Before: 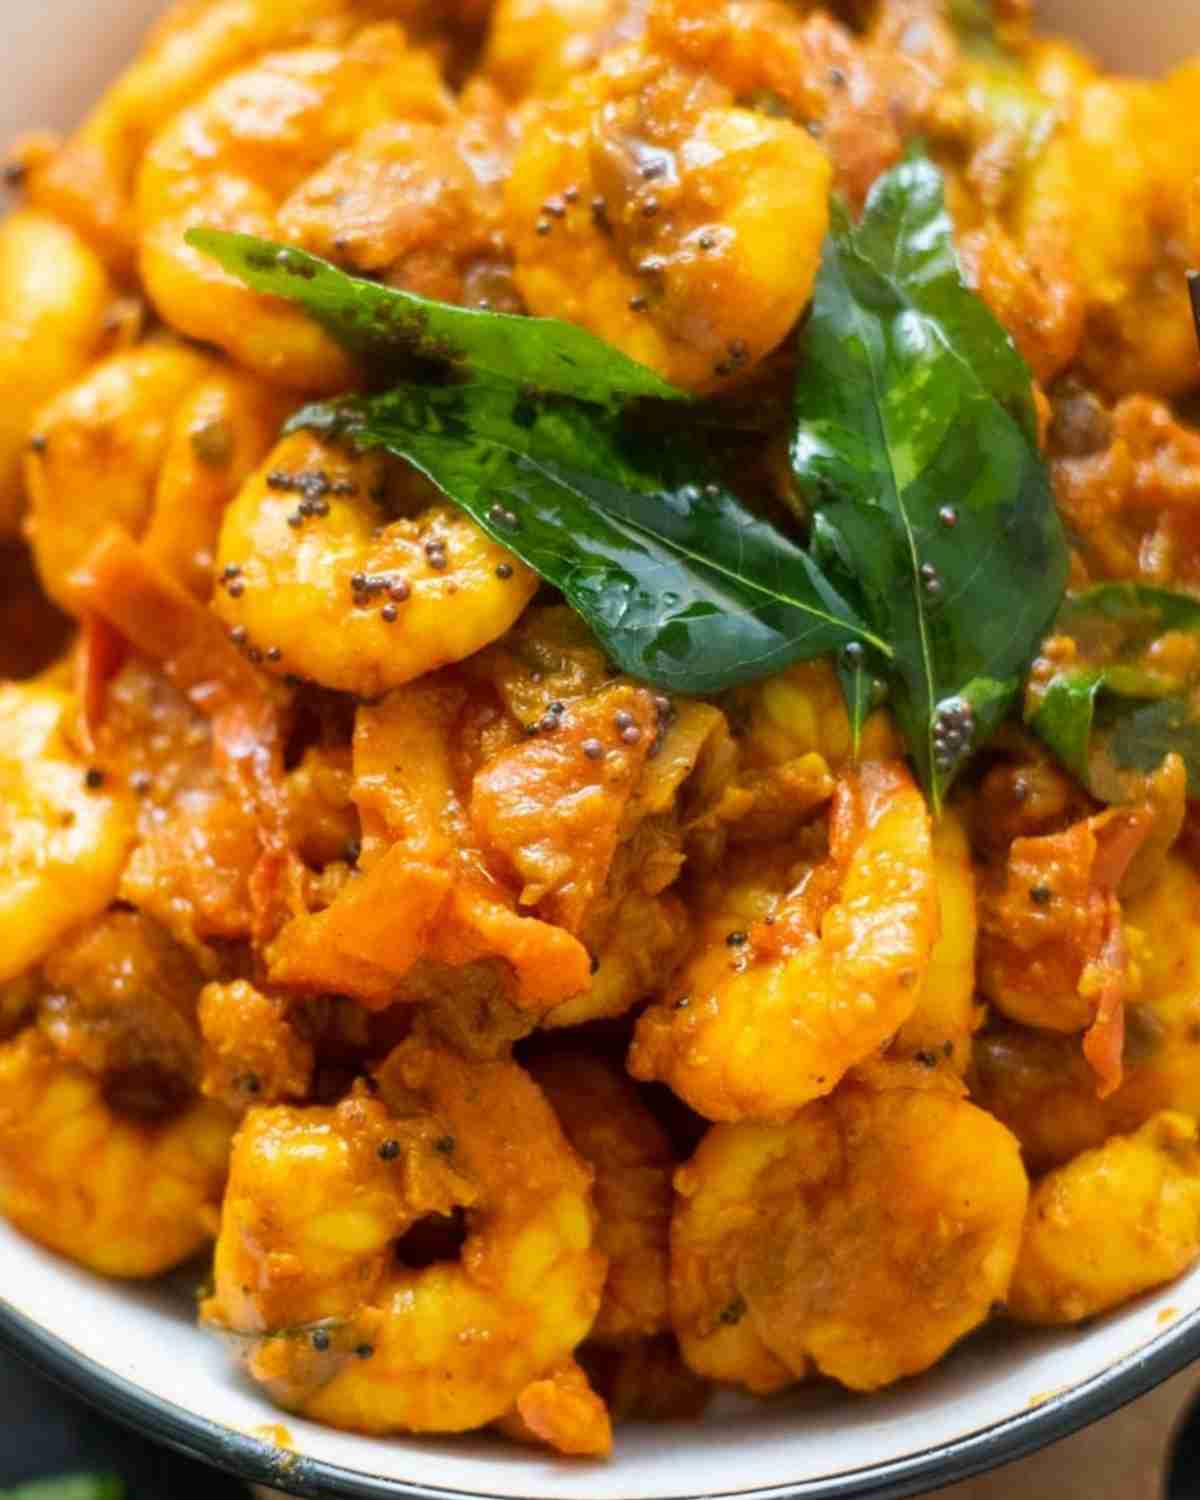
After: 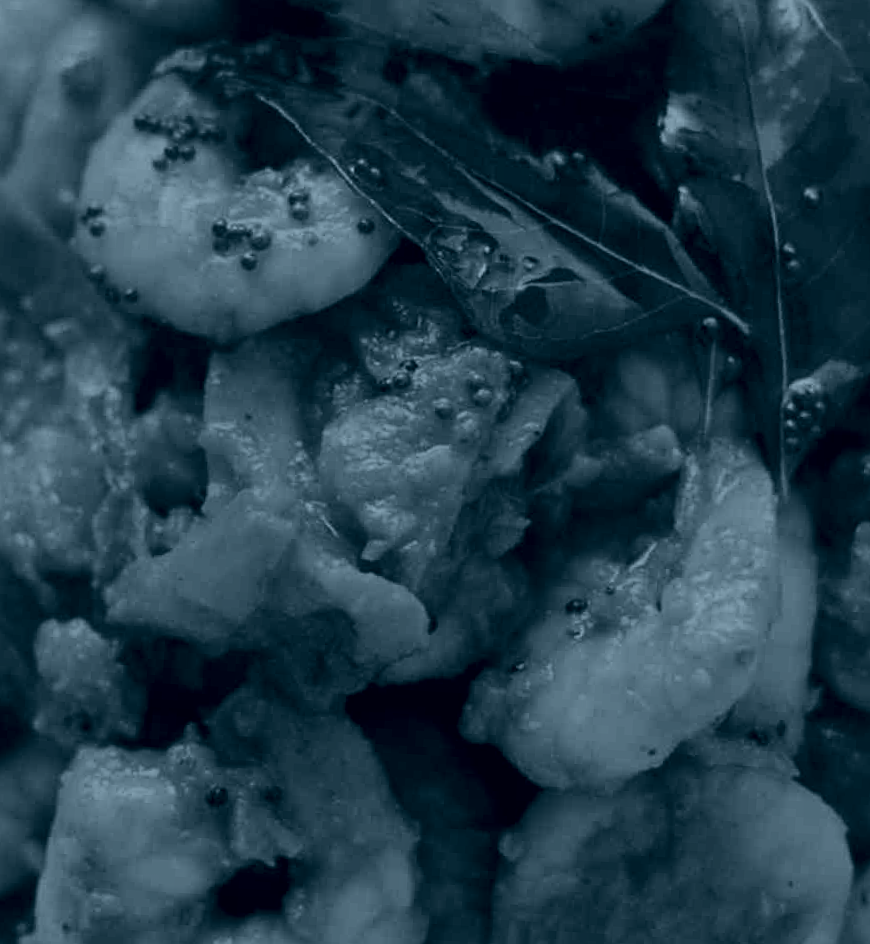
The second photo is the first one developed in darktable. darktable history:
crop and rotate: angle -3.37°, left 9.79%, top 20.73%, right 12.42%, bottom 11.82%
color balance rgb: shadows lift › chroma 1%, shadows lift › hue 217.2°, power › hue 310.8°, highlights gain › chroma 1%, highlights gain › hue 54°, global offset › luminance 0.5%, global offset › hue 171.6°, perceptual saturation grading › global saturation 14.09%, perceptual saturation grading › highlights -25%, perceptual saturation grading › shadows 30%, perceptual brilliance grading › highlights 13.42%, perceptual brilliance grading › mid-tones 8.05%, perceptual brilliance grading › shadows -17.45%, global vibrance 25%
colorize: hue 194.4°, saturation 29%, source mix 61.75%, lightness 3.98%, version 1
sharpen: amount 0.478
